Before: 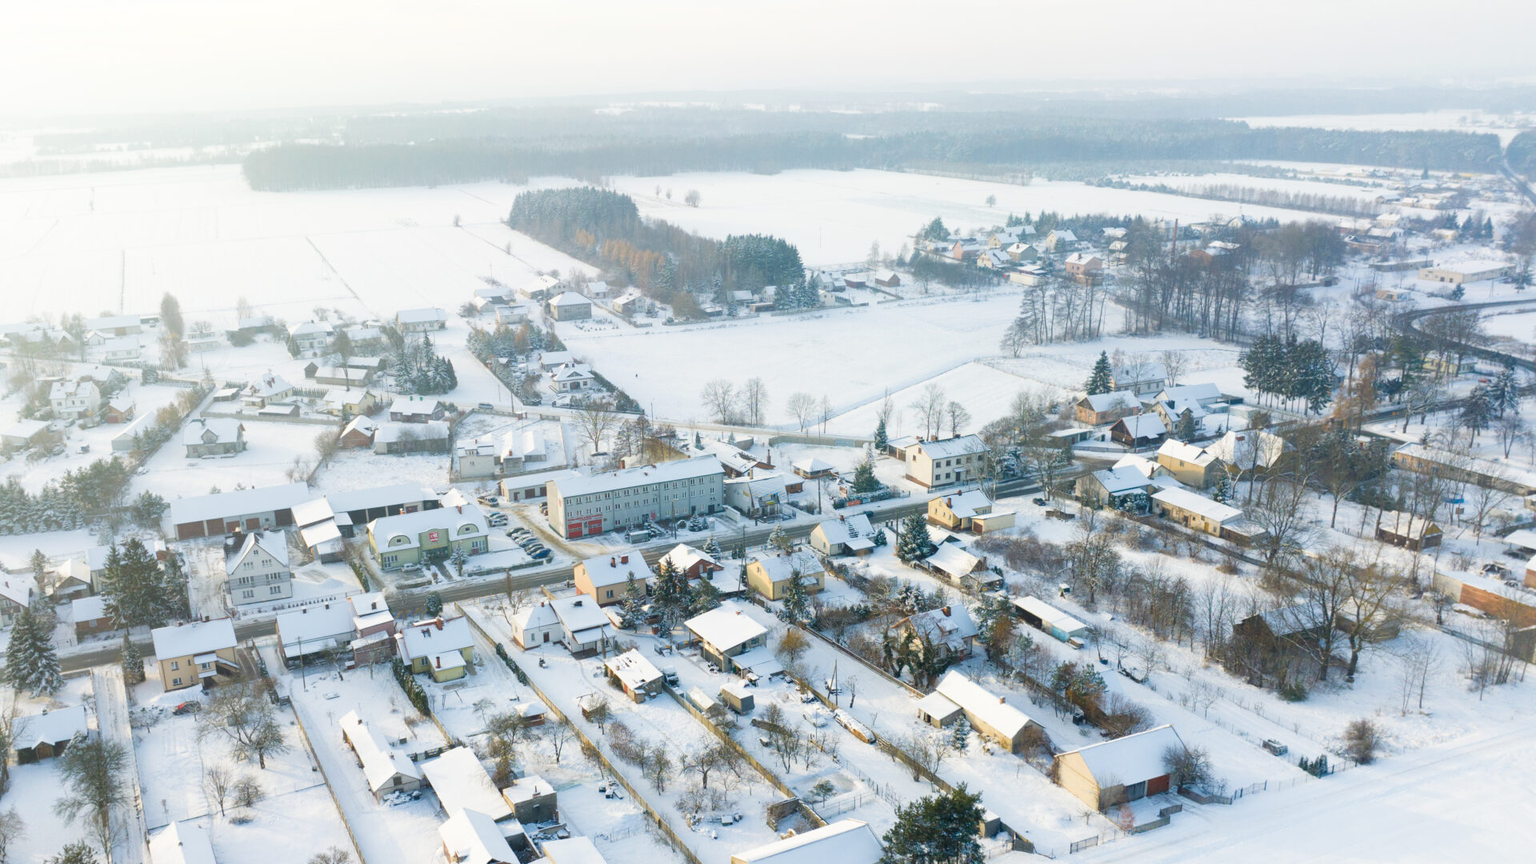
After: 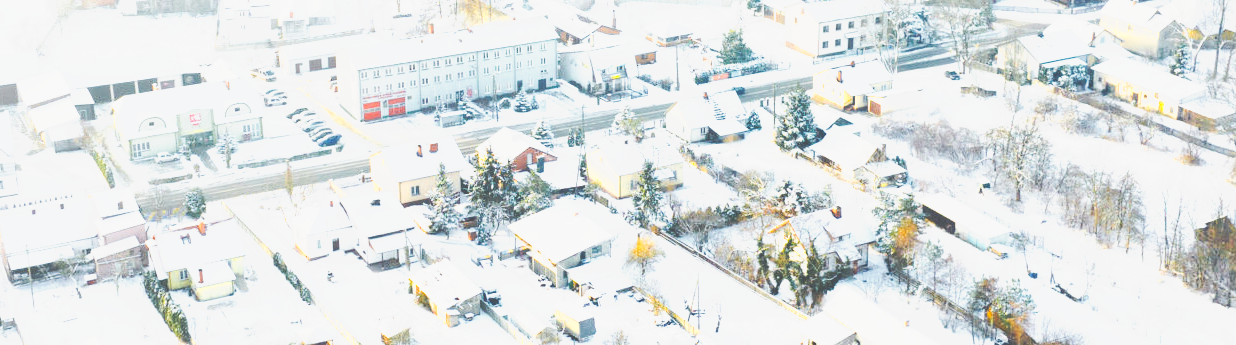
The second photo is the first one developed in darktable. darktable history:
color zones: curves: ch0 [(0, 0.511) (0.143, 0.531) (0.286, 0.56) (0.429, 0.5) (0.571, 0.5) (0.714, 0.5) (0.857, 0.5) (1, 0.5)]; ch1 [(0, 0.525) (0.143, 0.705) (0.286, 0.715) (0.429, 0.35) (0.571, 0.35) (0.714, 0.35) (0.857, 0.4) (1, 0.4)]; ch2 [(0, 0.572) (0.143, 0.512) (0.286, 0.473) (0.429, 0.45) (0.571, 0.5) (0.714, 0.5) (0.857, 0.518) (1, 0.518)]
base curve: curves: ch0 [(0, 0) (0.088, 0.125) (0.176, 0.251) (0.354, 0.501) (0.613, 0.749) (1, 0.877)], preserve colors none
tone curve: curves: ch0 [(0, 0) (0.003, 0.279) (0.011, 0.287) (0.025, 0.295) (0.044, 0.304) (0.069, 0.316) (0.1, 0.319) (0.136, 0.316) (0.177, 0.32) (0.224, 0.359) (0.277, 0.421) (0.335, 0.511) (0.399, 0.639) (0.468, 0.734) (0.543, 0.827) (0.623, 0.89) (0.709, 0.944) (0.801, 0.965) (0.898, 0.968) (1, 1)], preserve colors none
white balance: emerald 1
crop: left 18.091%, top 51.13%, right 17.525%, bottom 16.85%
